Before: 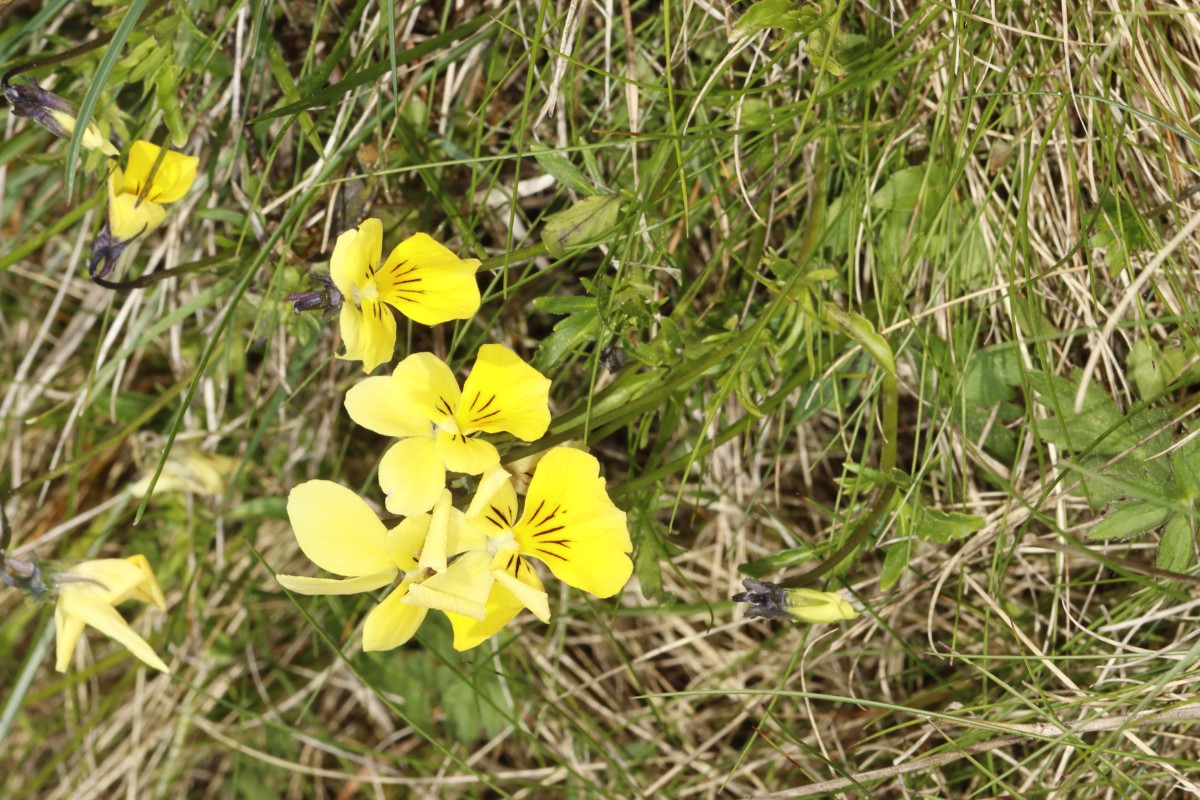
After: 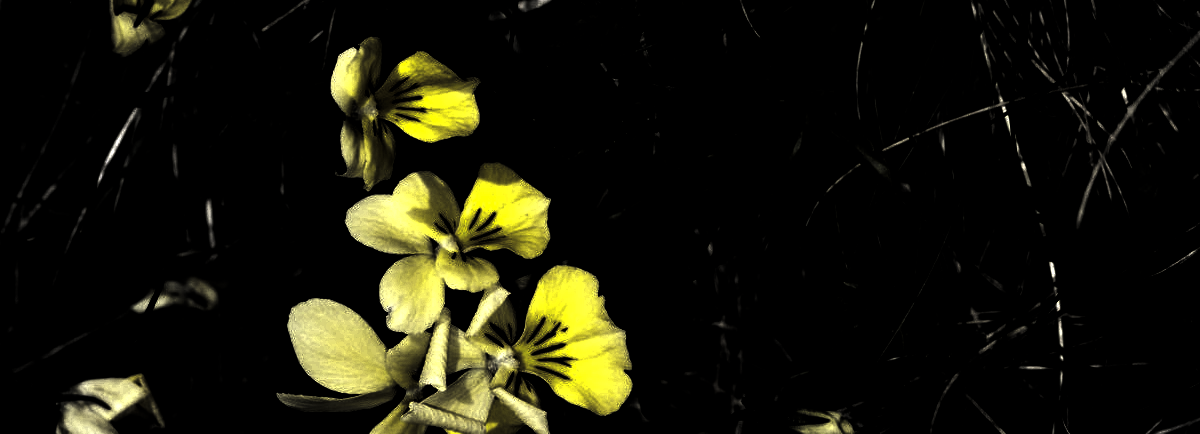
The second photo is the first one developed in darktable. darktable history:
vignetting: fall-off start 100.3%, fall-off radius 65.19%, automatic ratio true
crop and rotate: top 22.816%, bottom 22.876%
levels: levels [0.721, 0.937, 0.997]
exposure: black level correction 0.009, exposure 0.107 EV, compensate highlight preservation false
